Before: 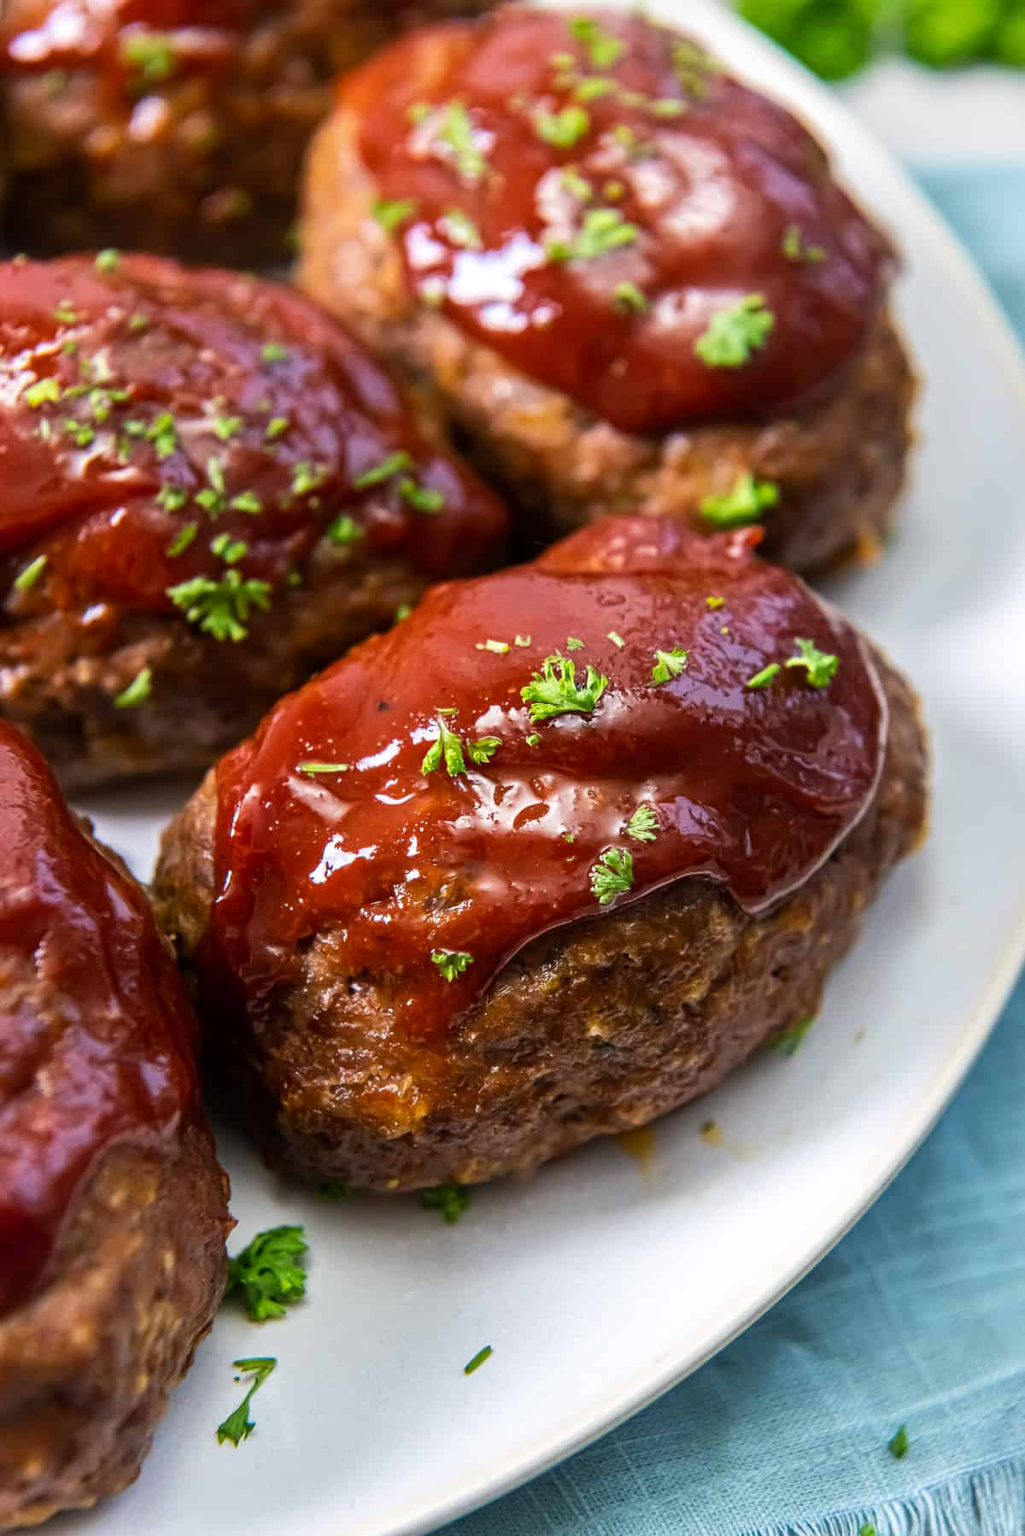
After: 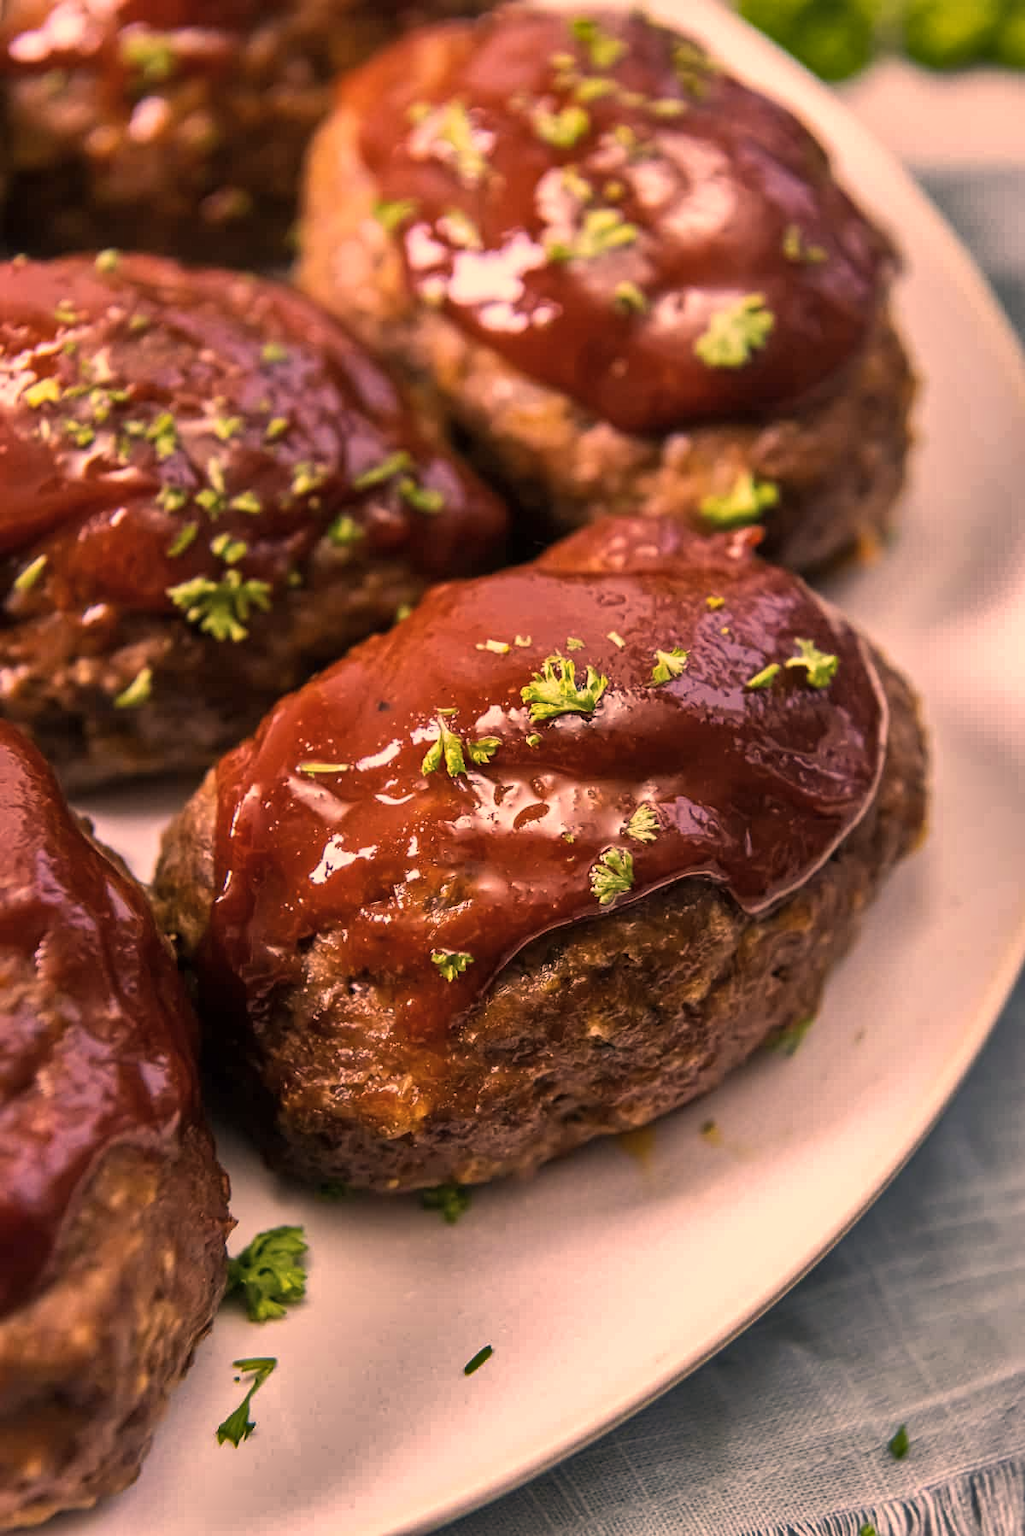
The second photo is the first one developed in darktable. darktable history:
shadows and highlights: shadows 24.71, highlights -79.02, soften with gaussian
color correction: highlights a* 39.26, highlights b* 39.95, saturation 0.694
